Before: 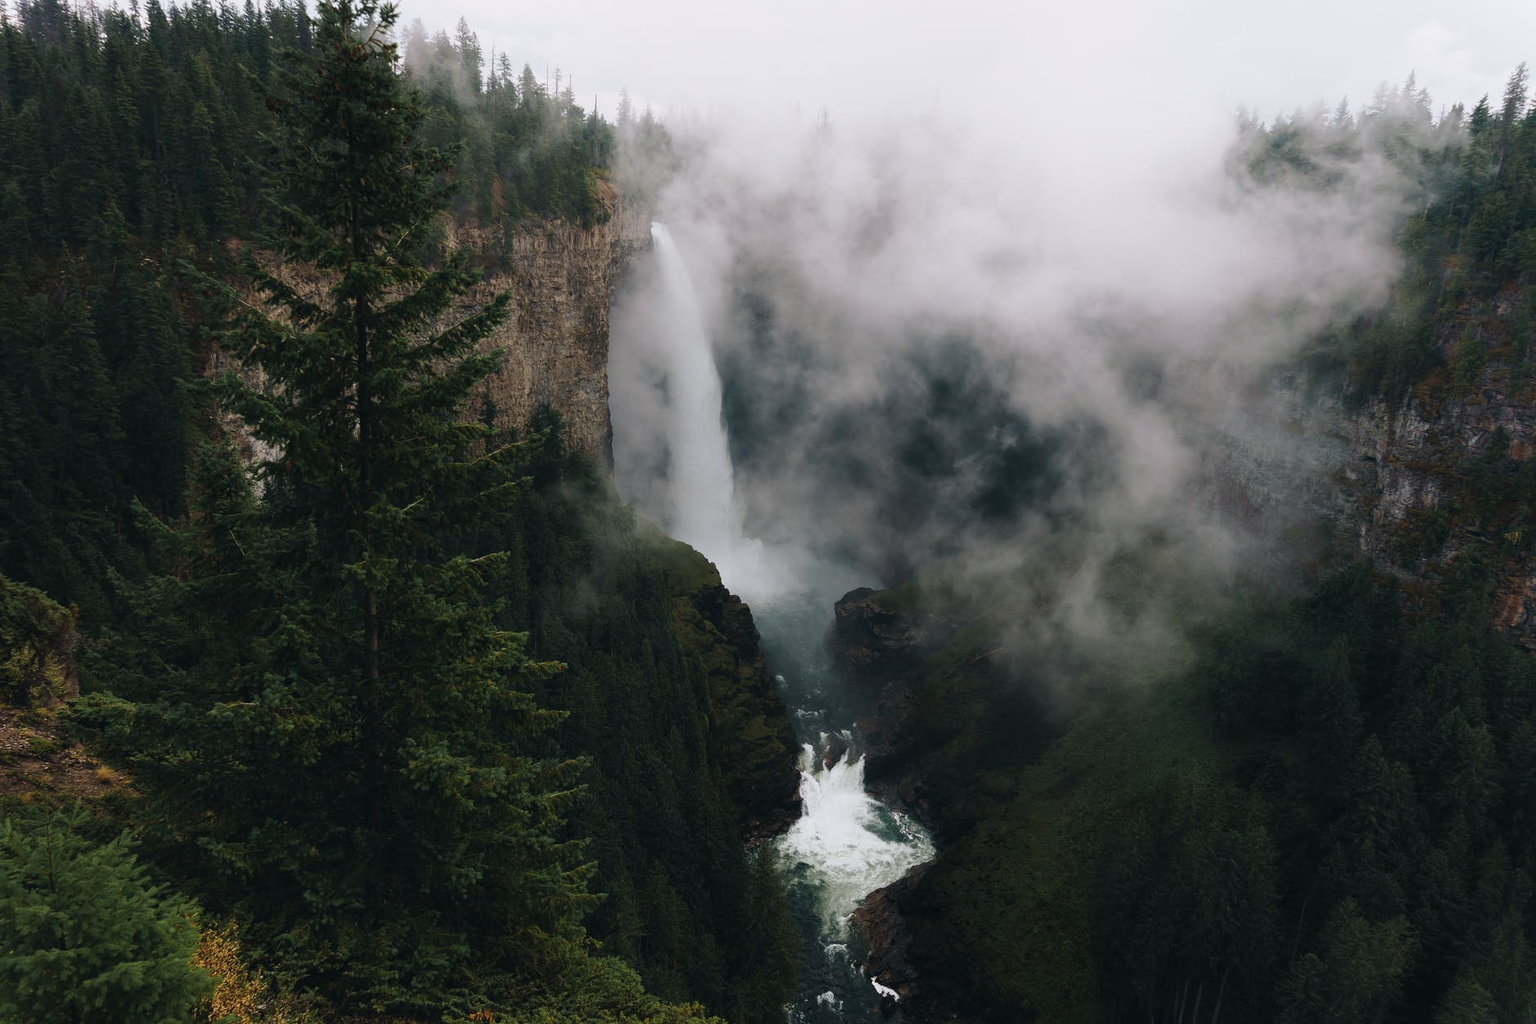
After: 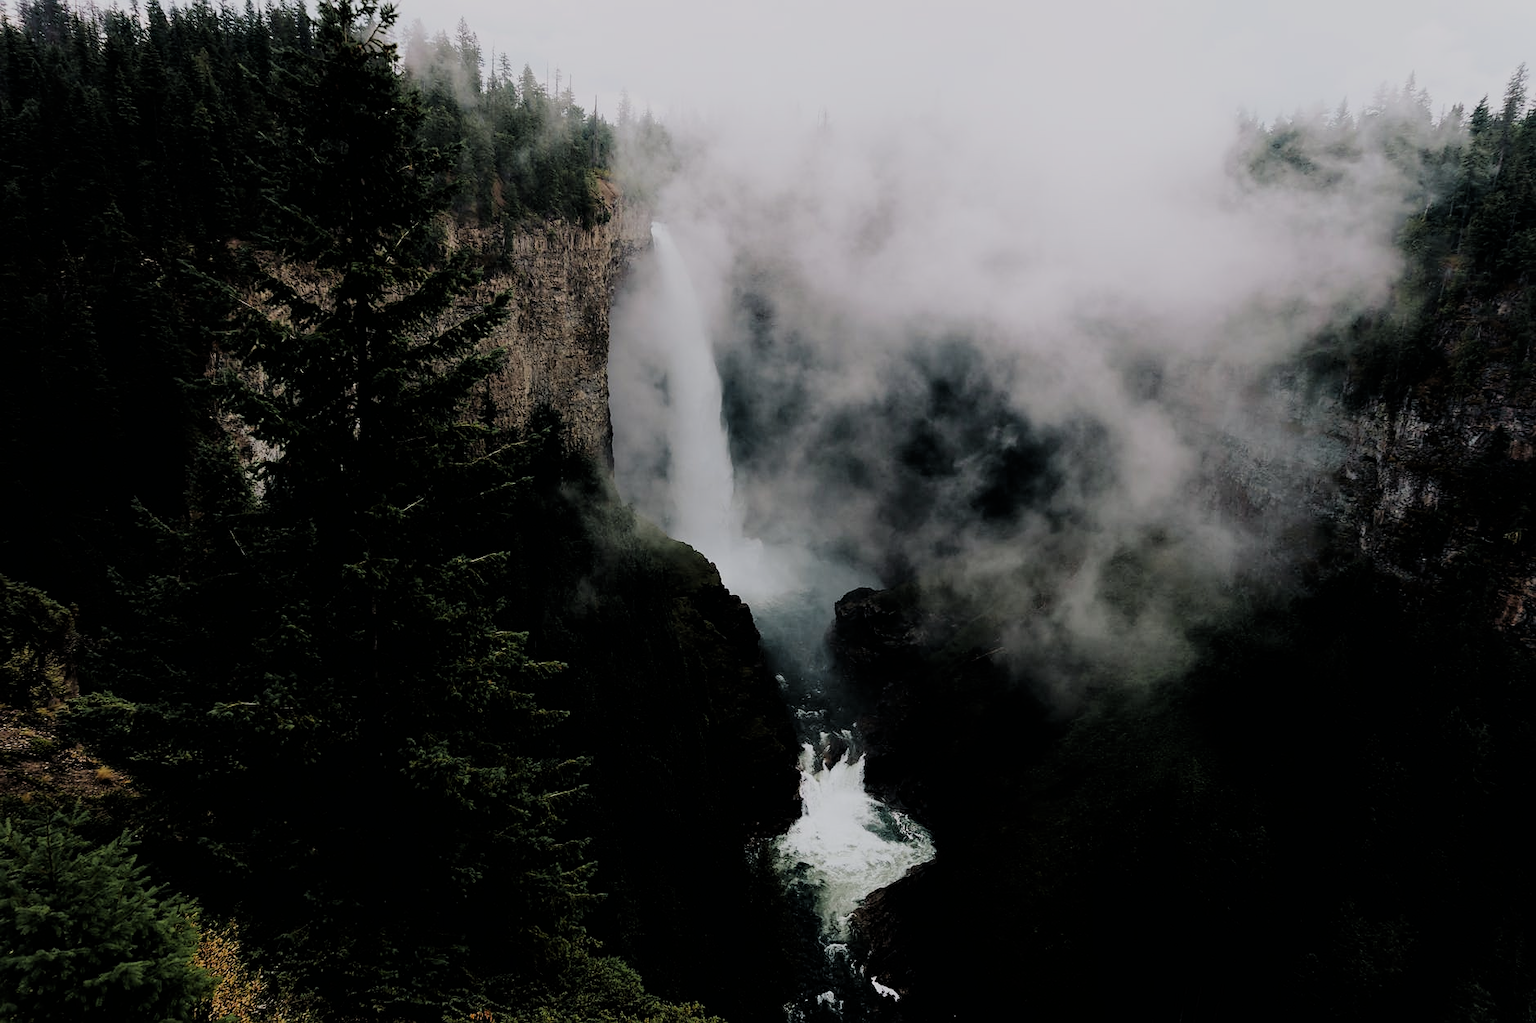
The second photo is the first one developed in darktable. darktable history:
filmic rgb: black relative exposure -4.14 EV, white relative exposure 5.1 EV, hardness 2.11, contrast 1.165
sharpen: radius 1.458, amount 0.398, threshold 1.271
